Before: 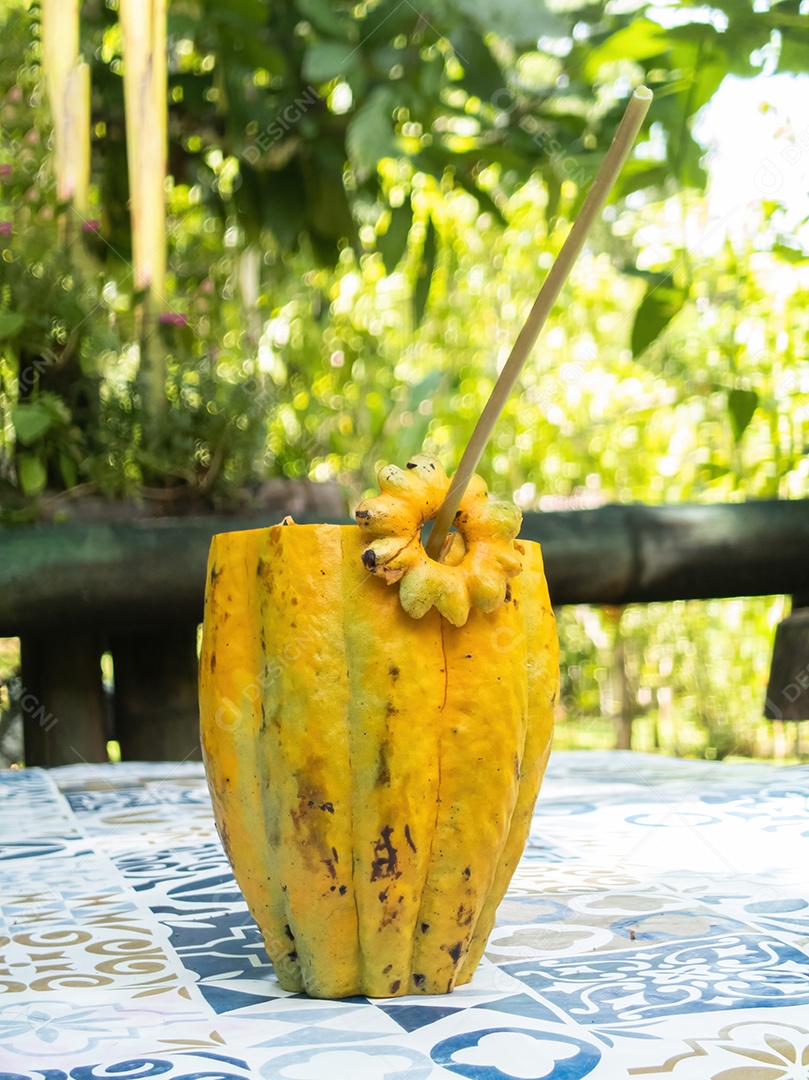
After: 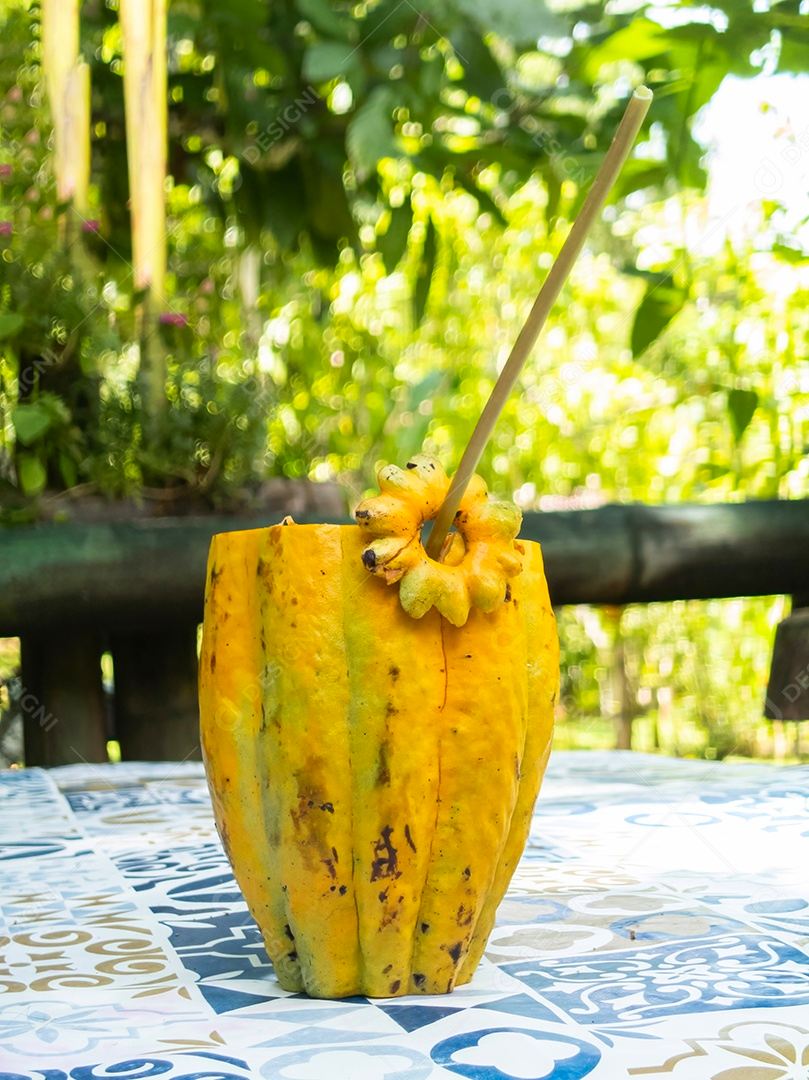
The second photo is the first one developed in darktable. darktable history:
contrast brightness saturation: contrast 0.04, saturation 0.158
